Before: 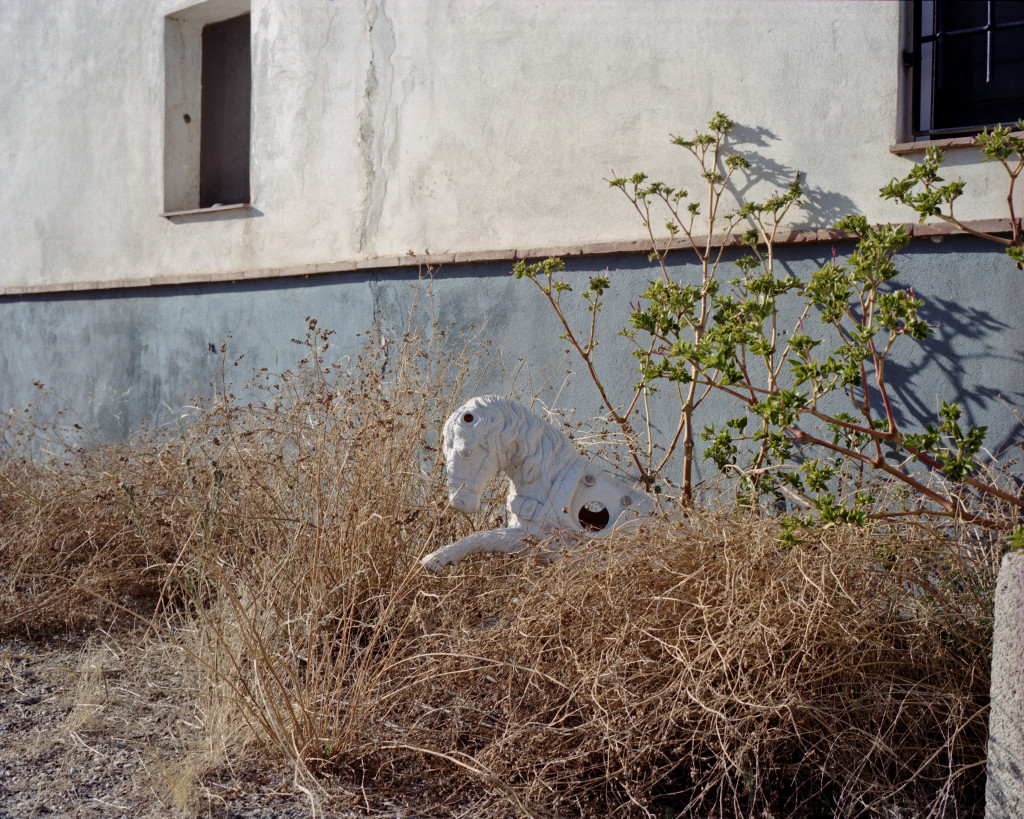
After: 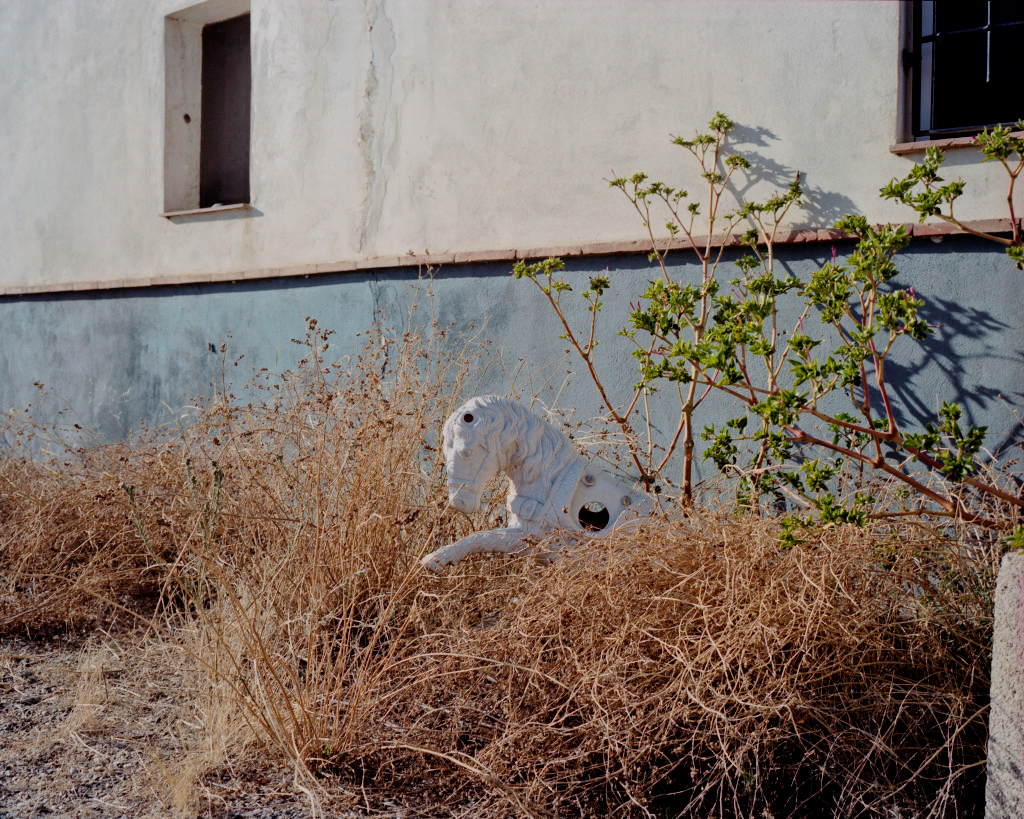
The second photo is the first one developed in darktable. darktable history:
color correction: saturation 1.1
filmic rgb: black relative exposure -7.65 EV, white relative exposure 4.56 EV, hardness 3.61
